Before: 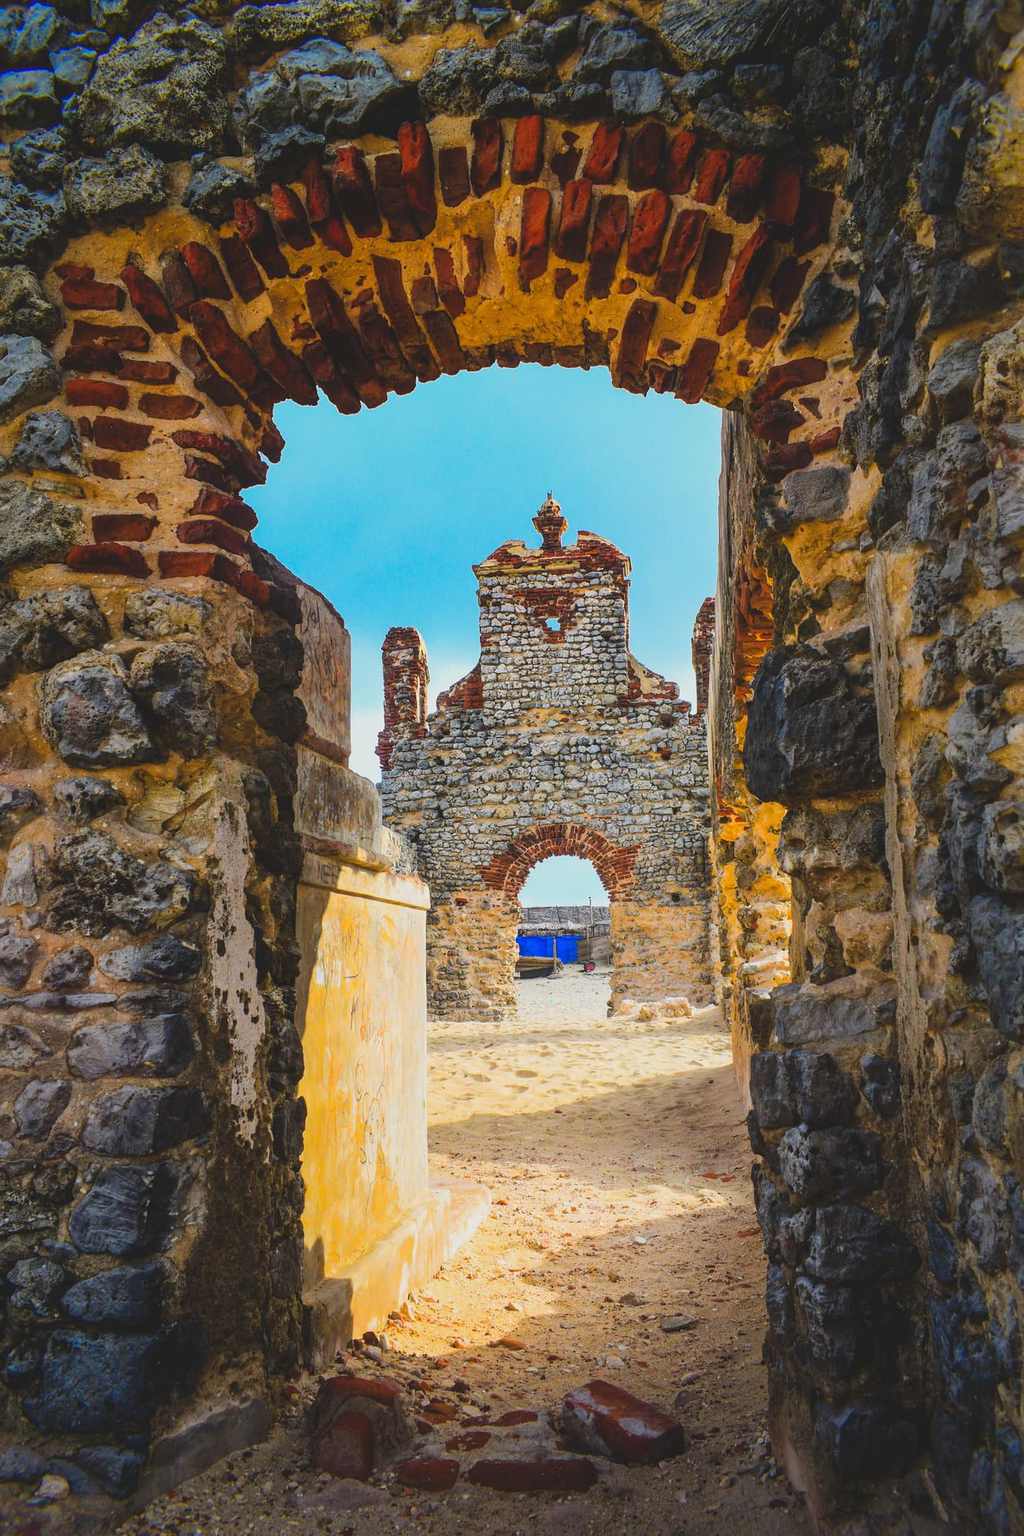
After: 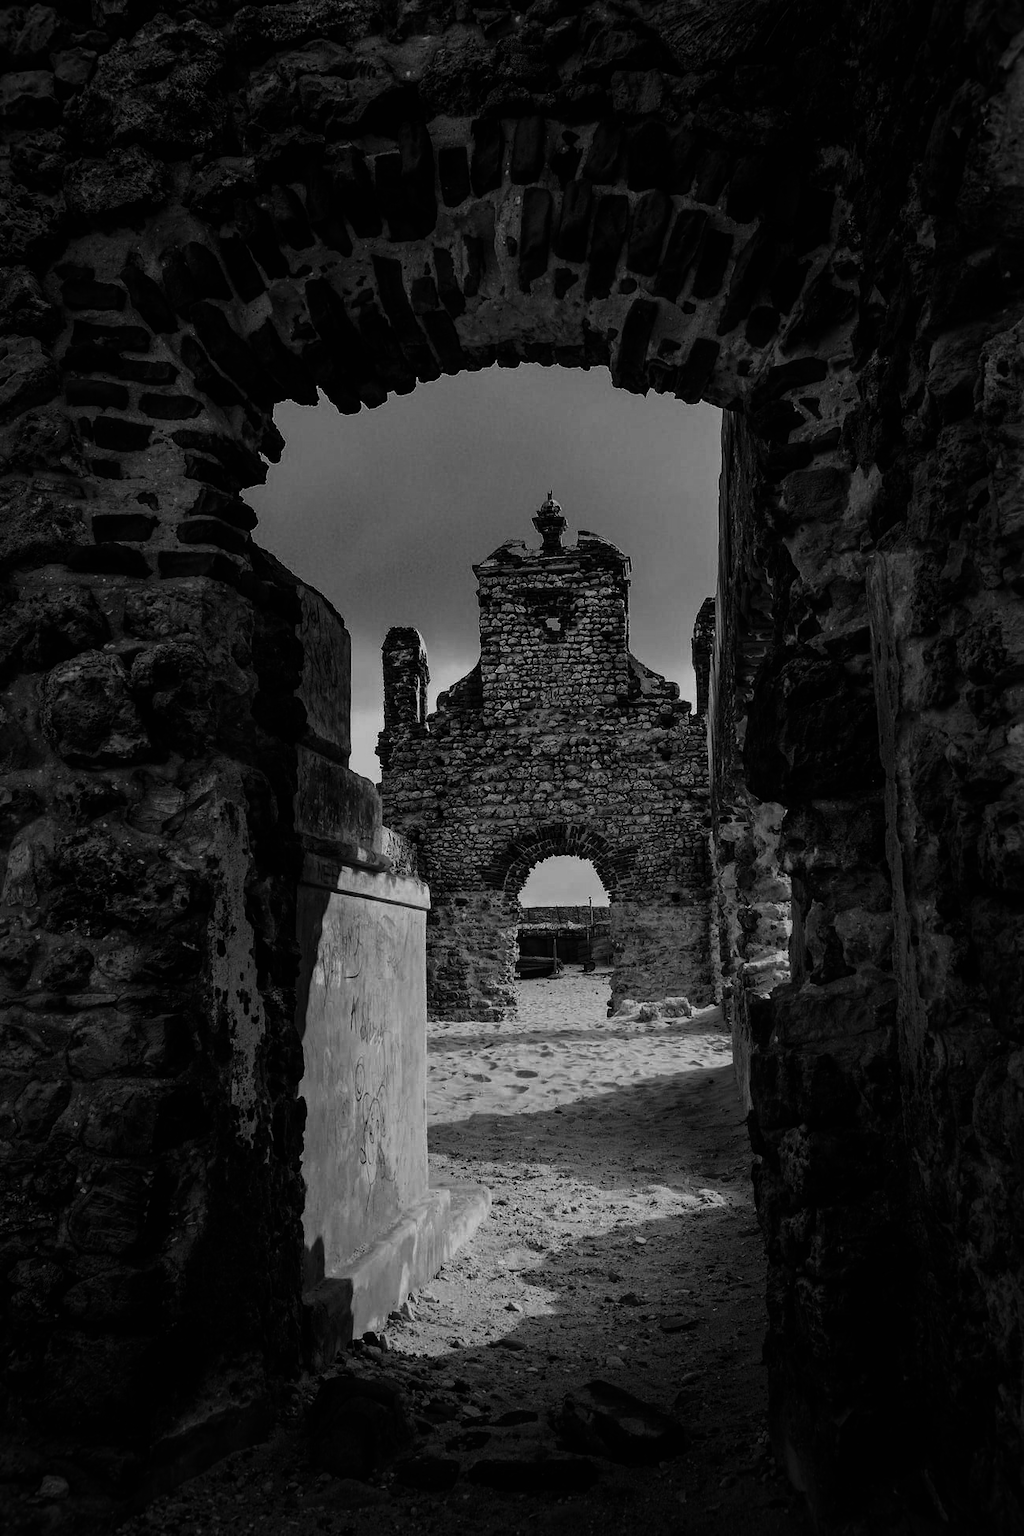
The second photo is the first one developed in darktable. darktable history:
color balance rgb: linear chroma grading › global chroma 15%, perceptual saturation grading › global saturation 30%
contrast brightness saturation: contrast 0.02, brightness -1, saturation -1
